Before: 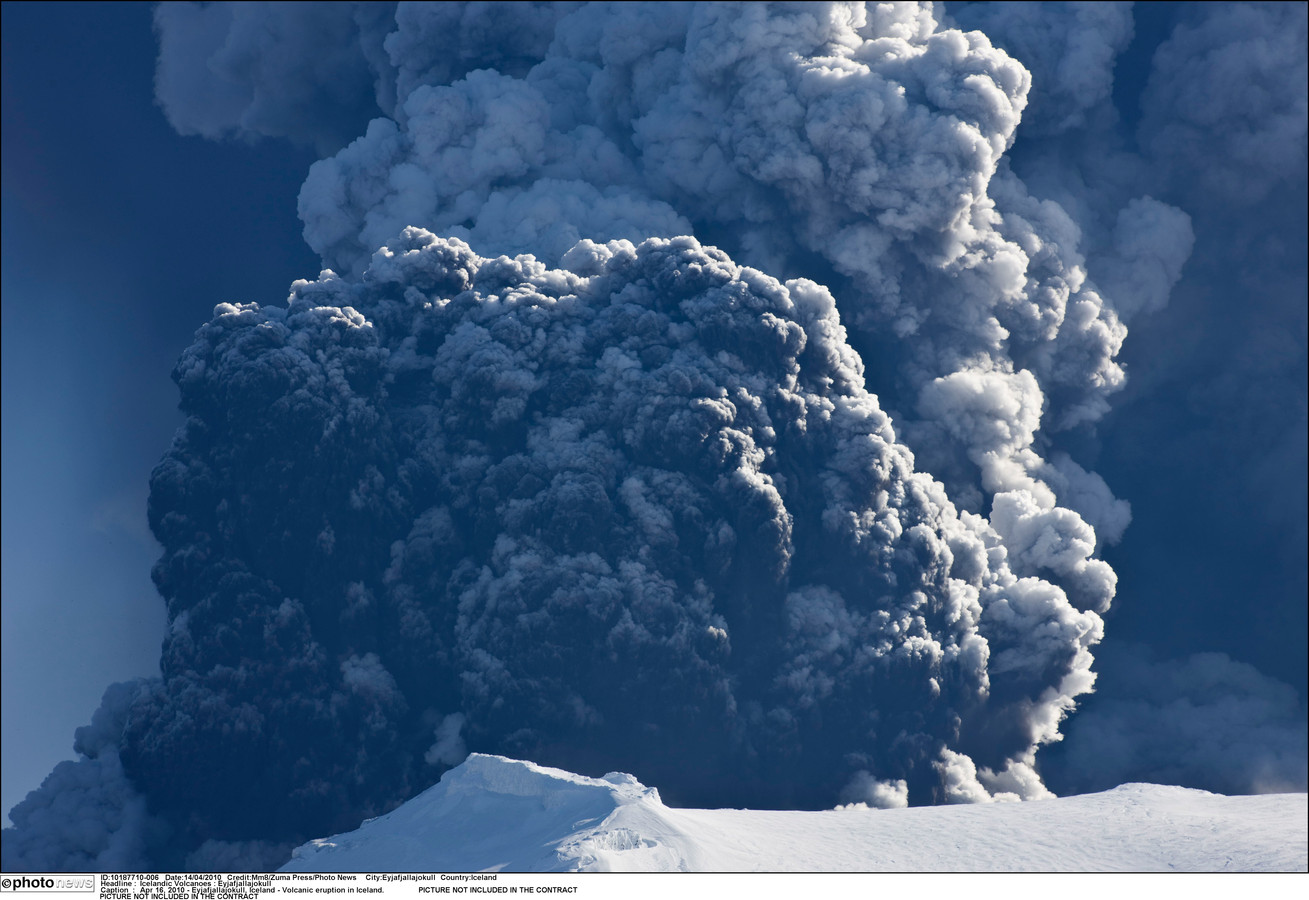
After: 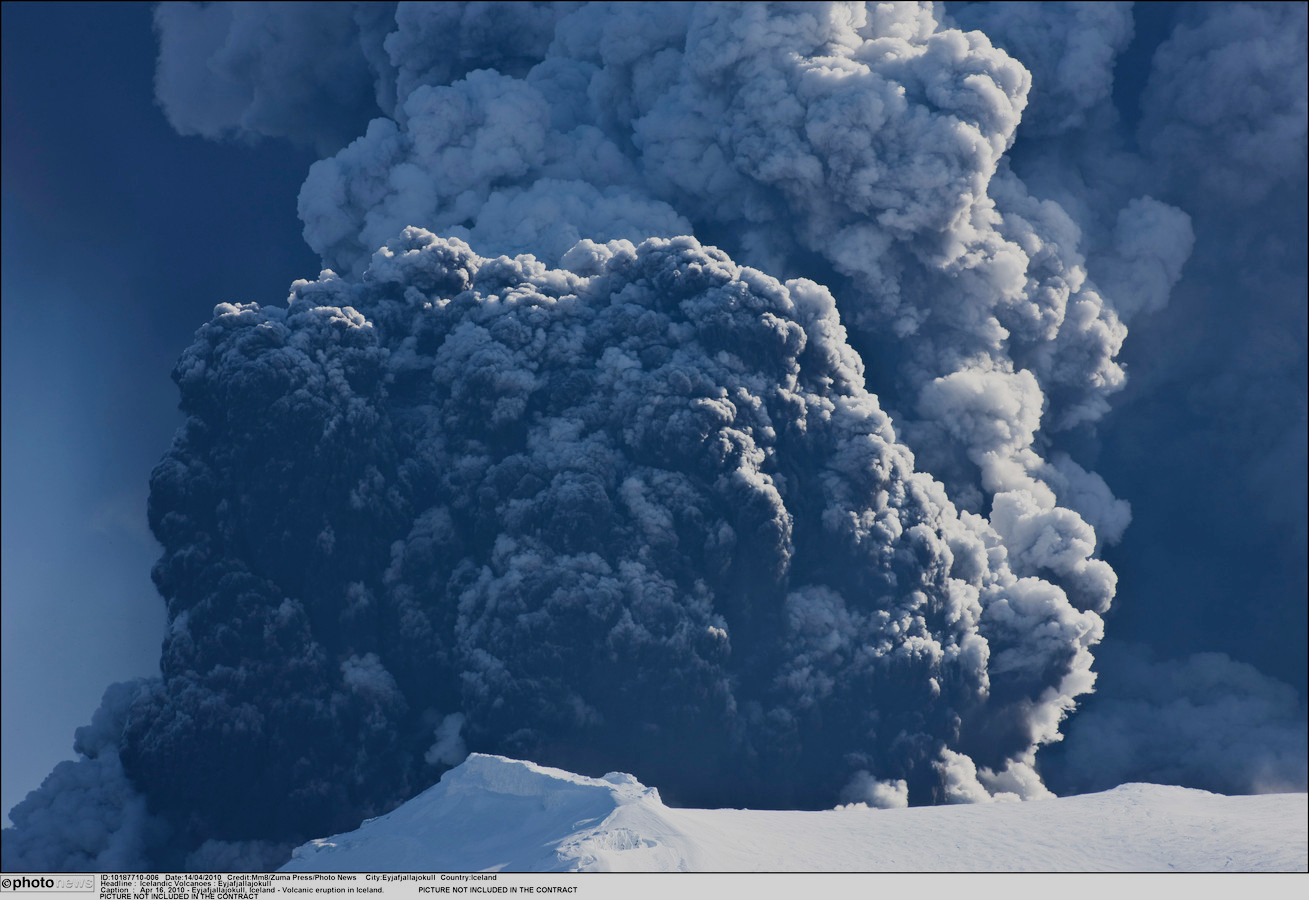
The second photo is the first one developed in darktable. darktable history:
filmic rgb: black relative exposure -9.2 EV, white relative exposure 6.8 EV, hardness 3.07, contrast 1.058, color science v4 (2020)
